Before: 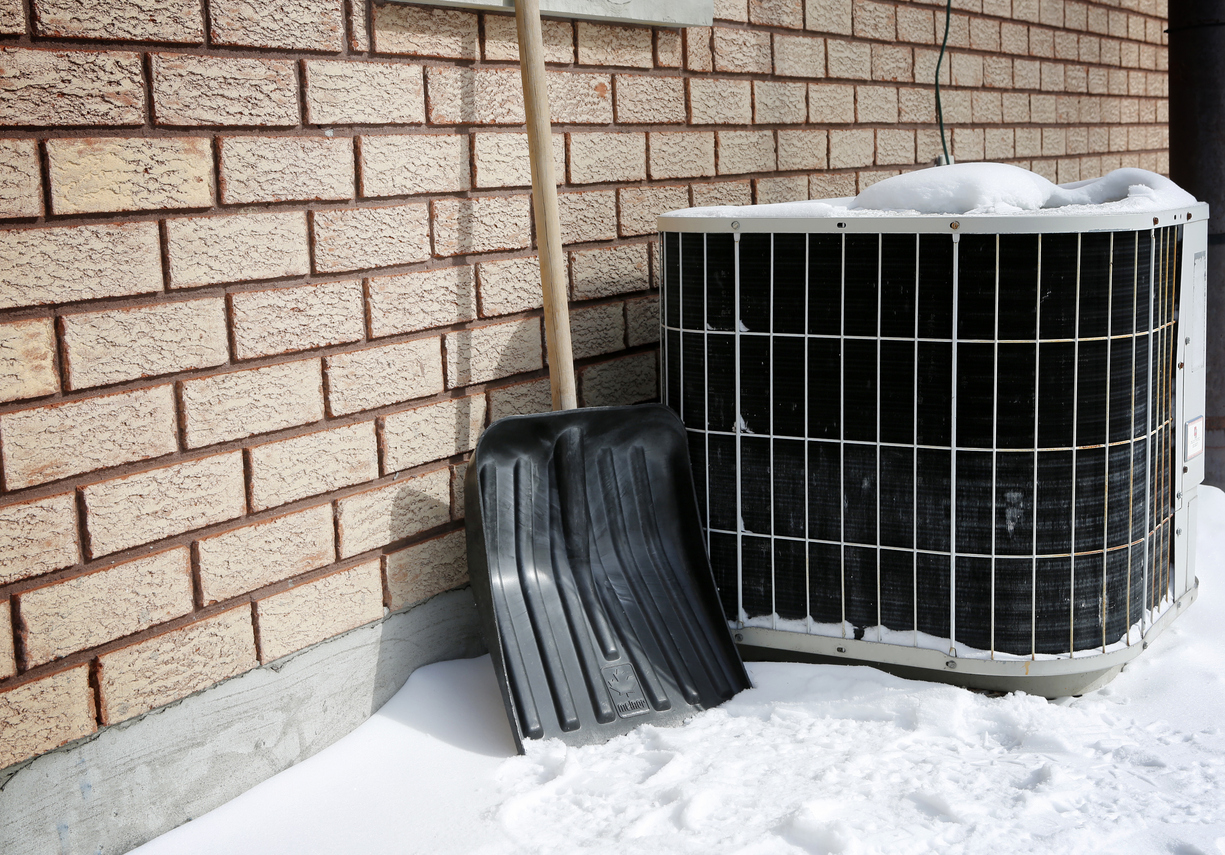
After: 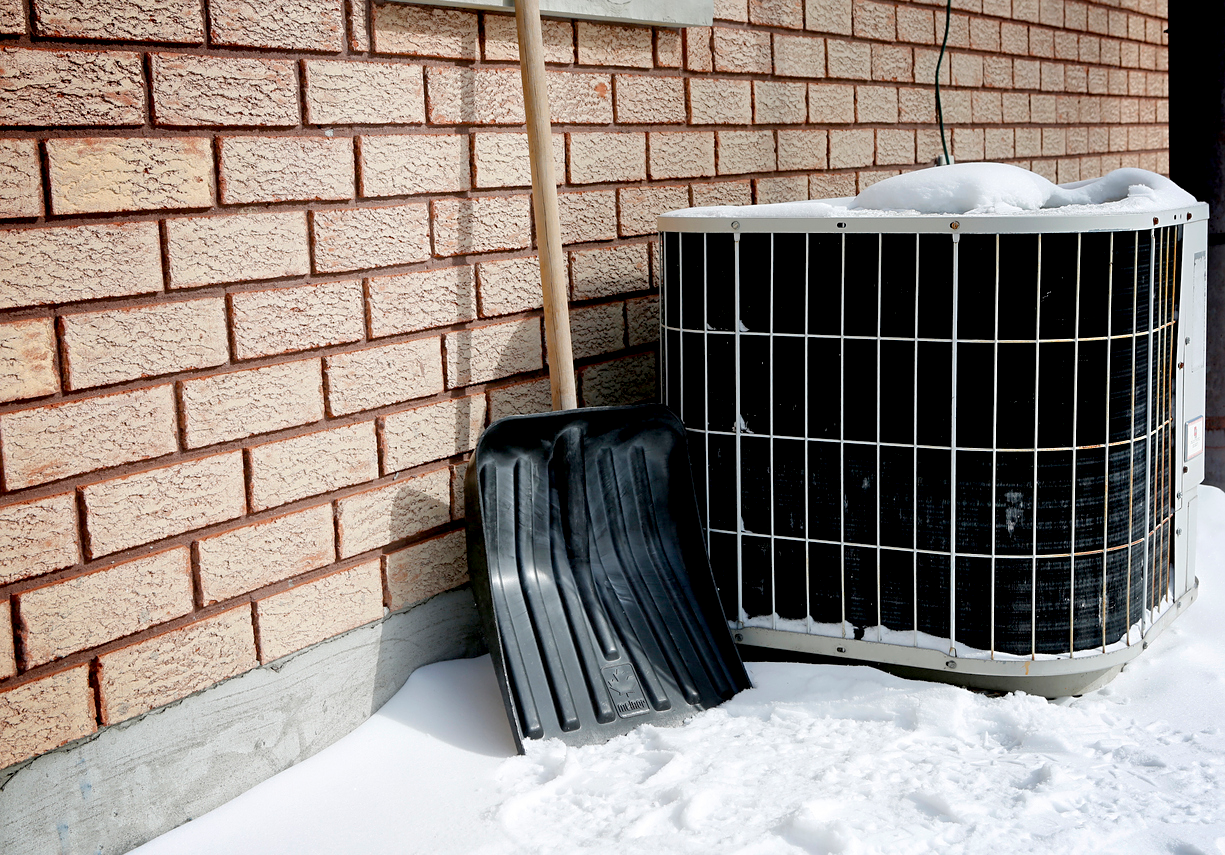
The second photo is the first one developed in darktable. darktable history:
sharpen: amount 0.215
exposure: black level correction 0.01, exposure 0.011 EV, compensate highlight preservation false
